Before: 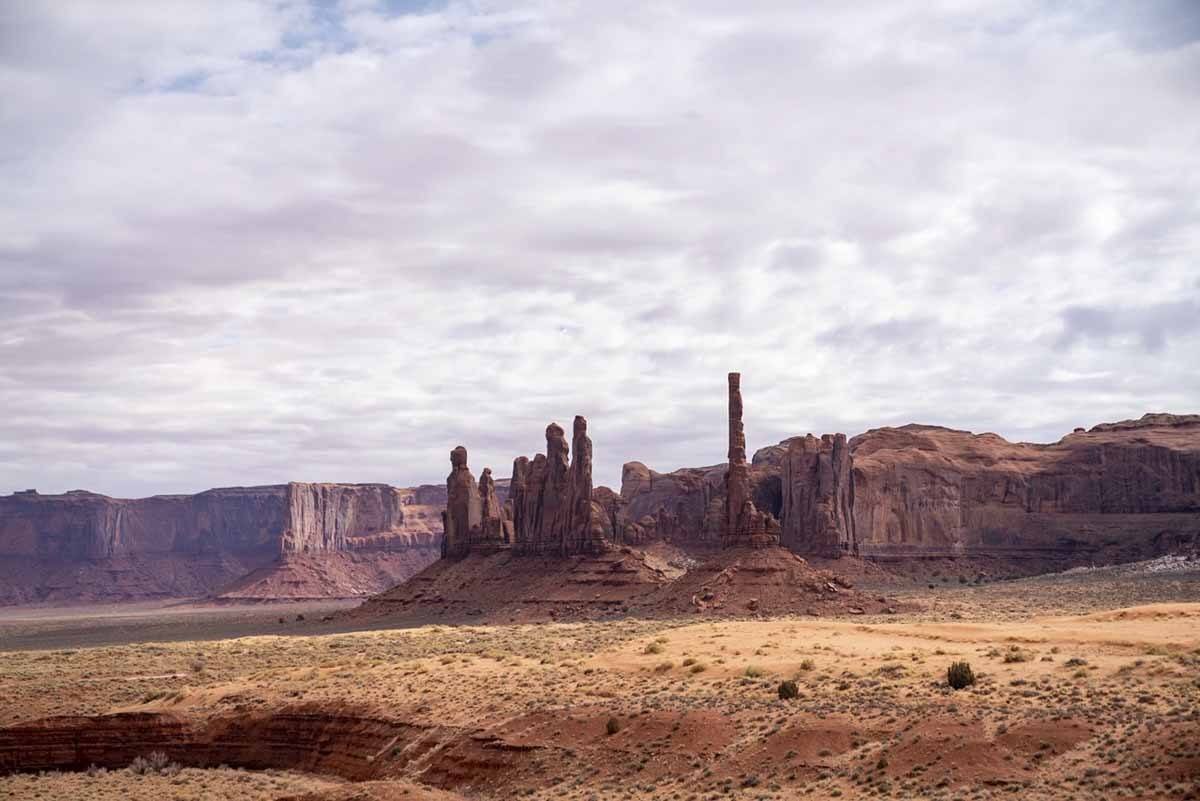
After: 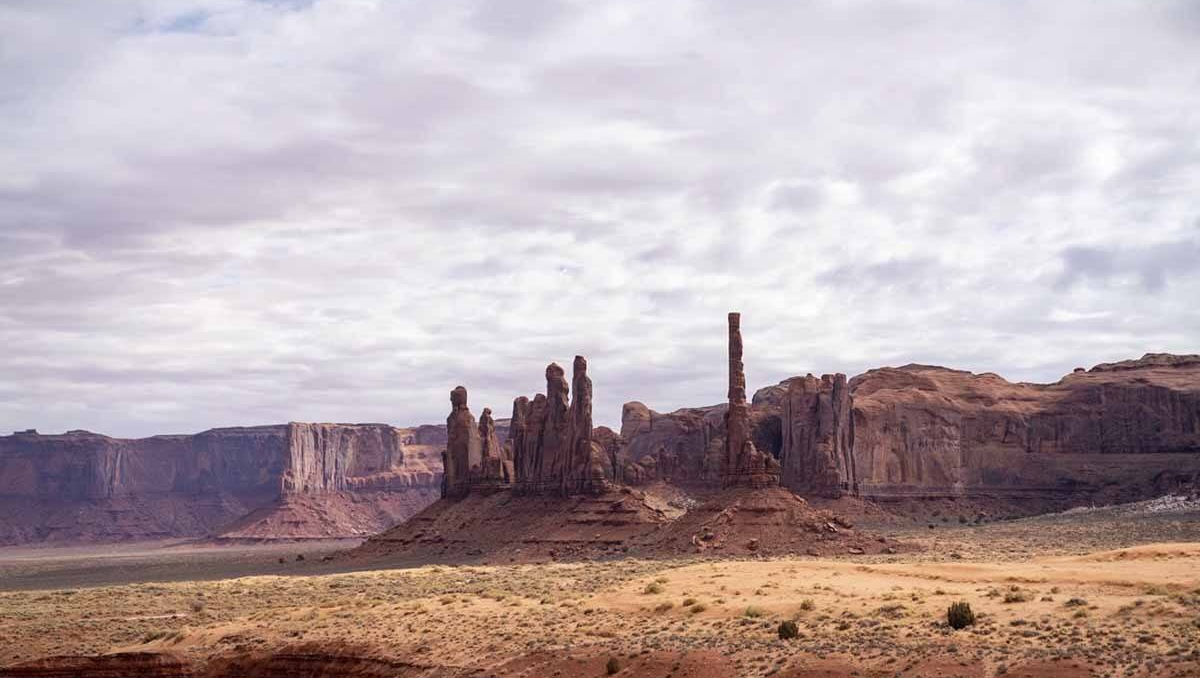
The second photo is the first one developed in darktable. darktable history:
crop: top 7.56%, bottom 7.755%
